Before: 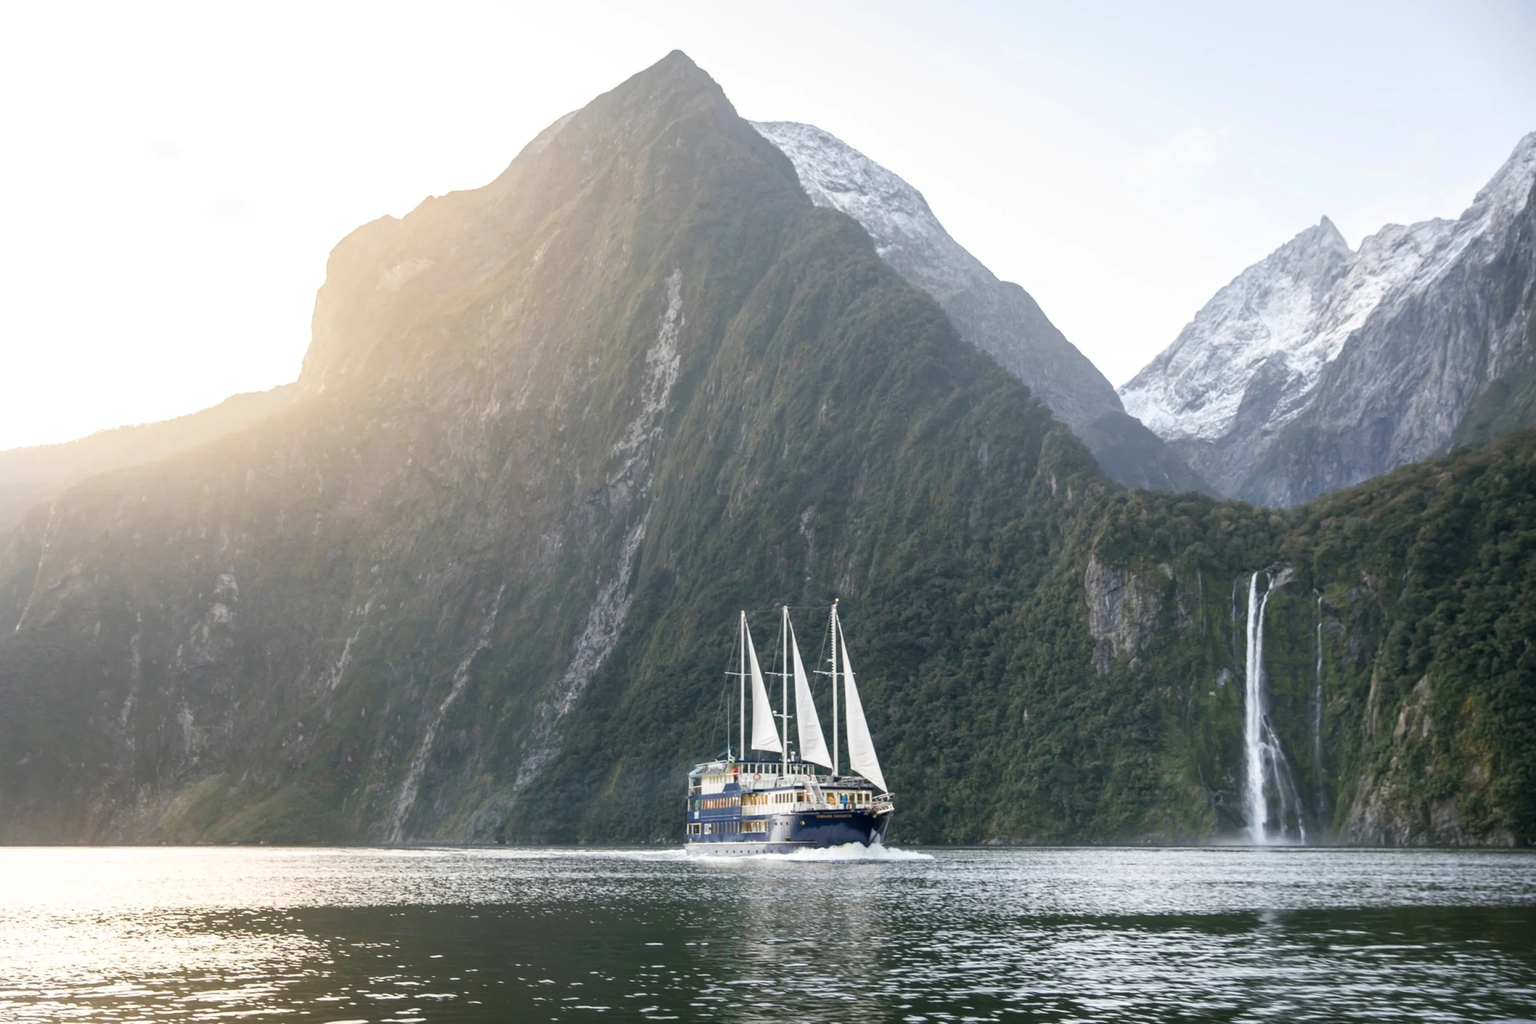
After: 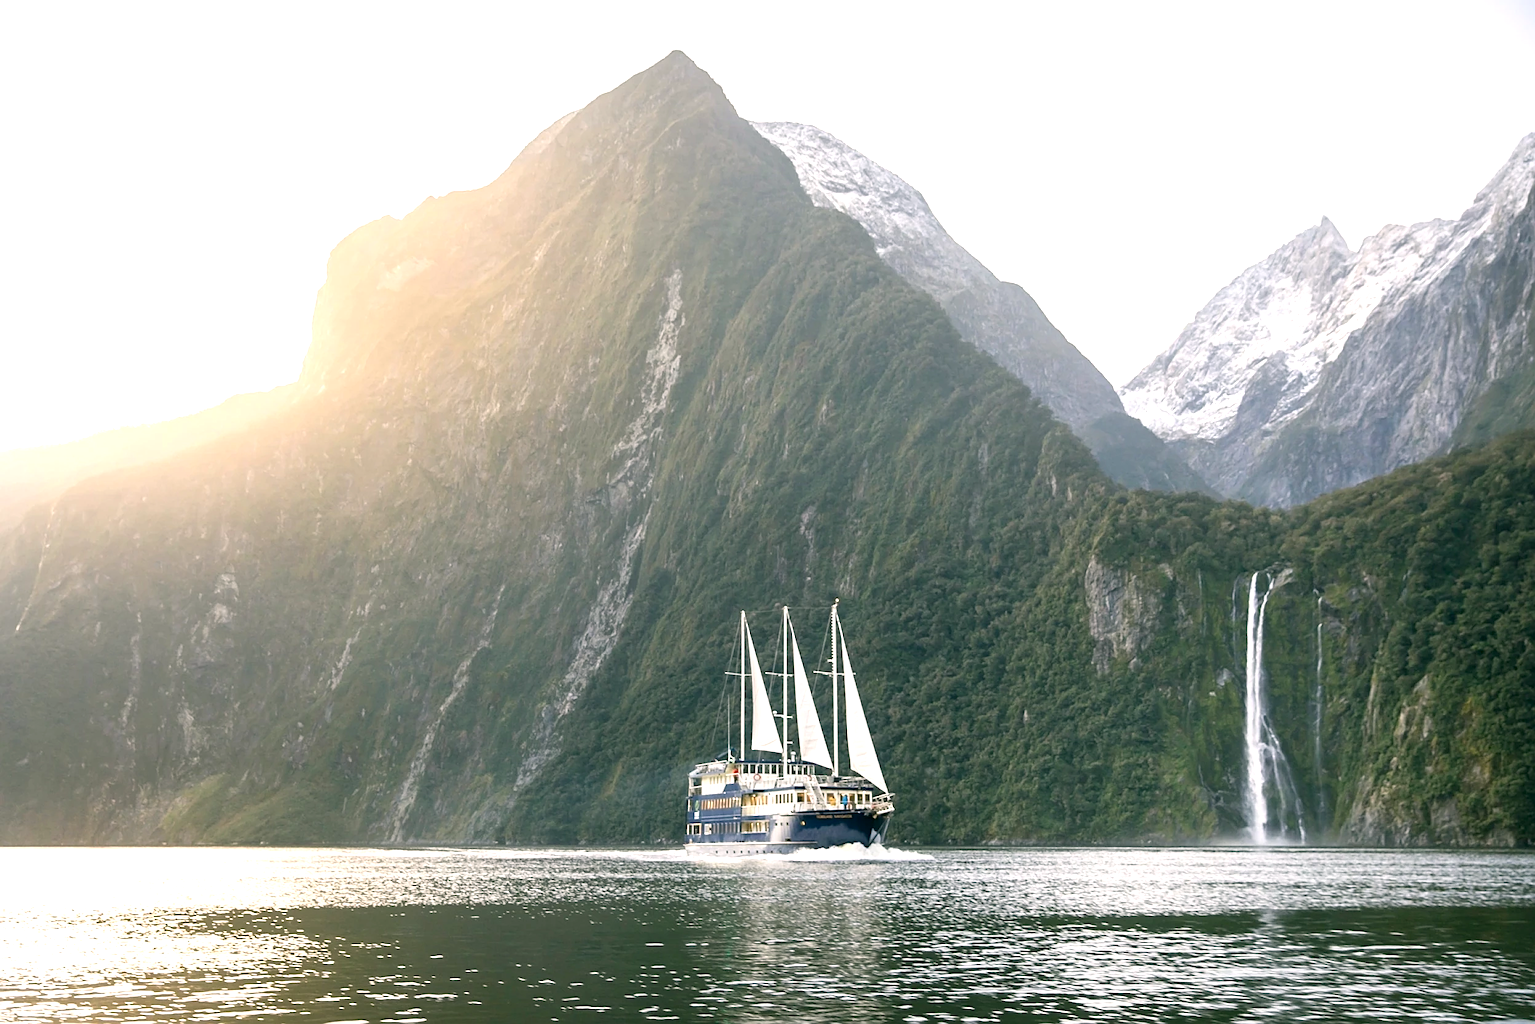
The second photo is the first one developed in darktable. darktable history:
color correction: highlights a* 4.12, highlights b* 4.91, shadows a* -7.68, shadows b* 4.68
sharpen: on, module defaults
exposure: black level correction 0.001, exposure 0.5 EV, compensate exposure bias true, compensate highlight preservation false
